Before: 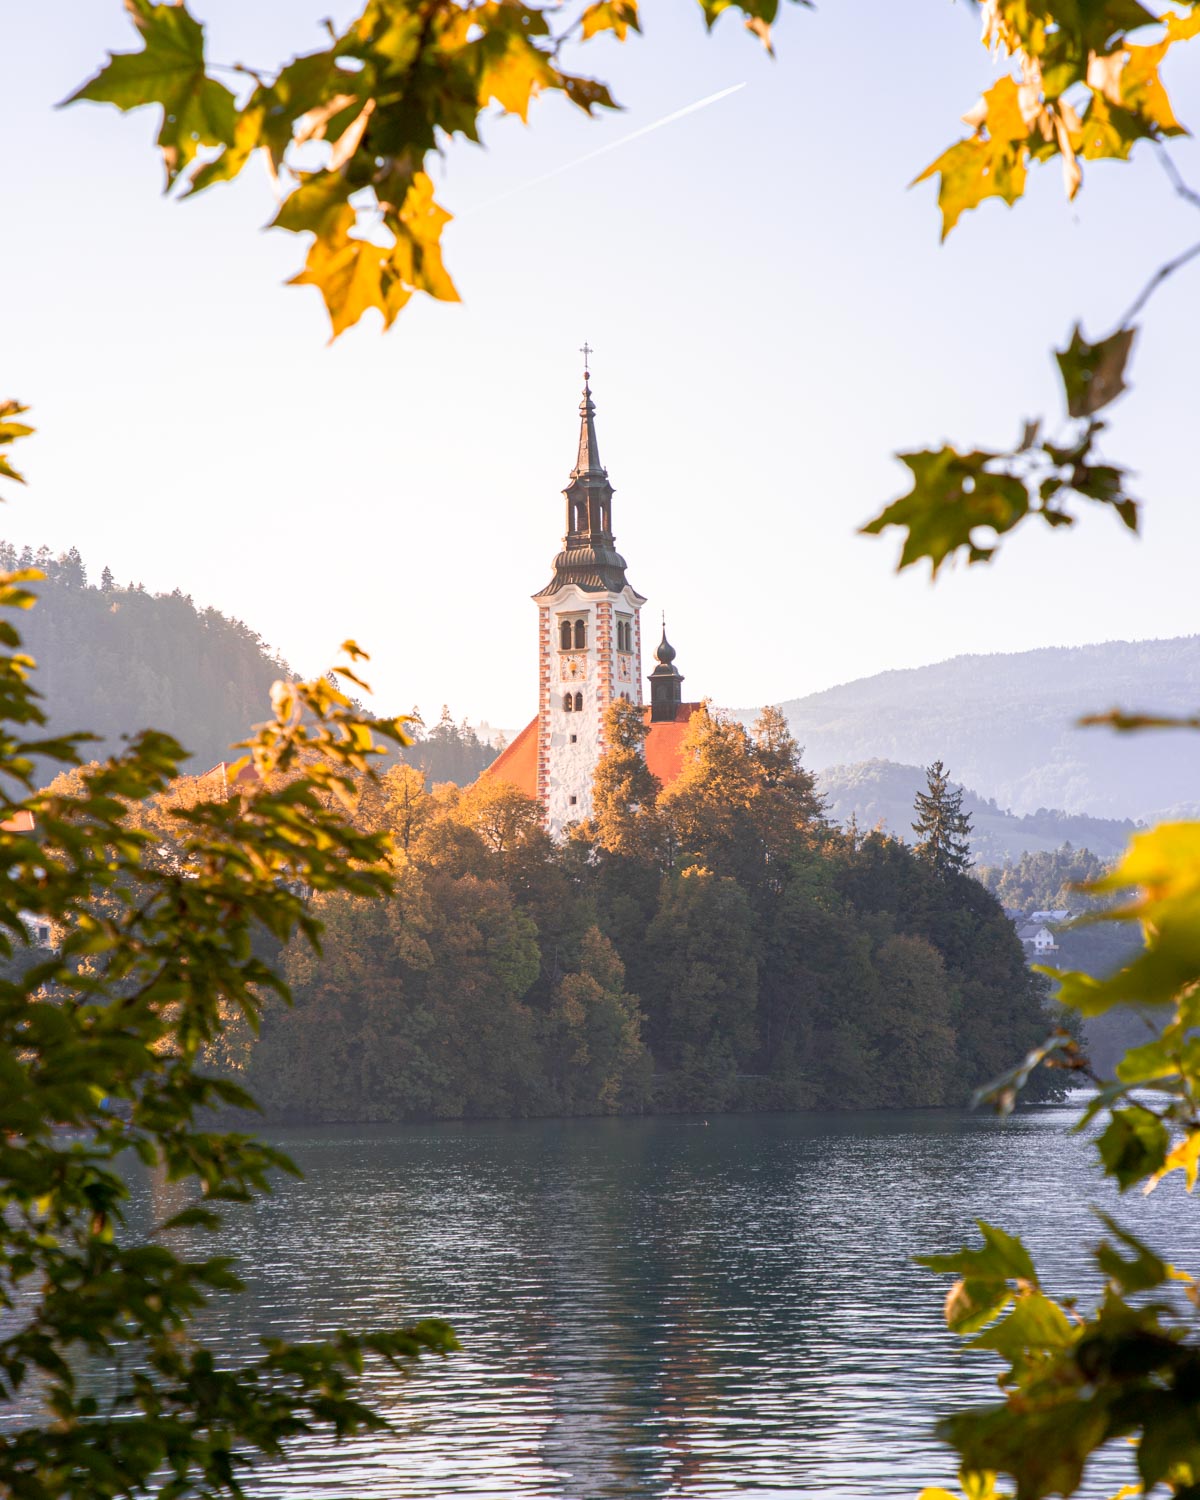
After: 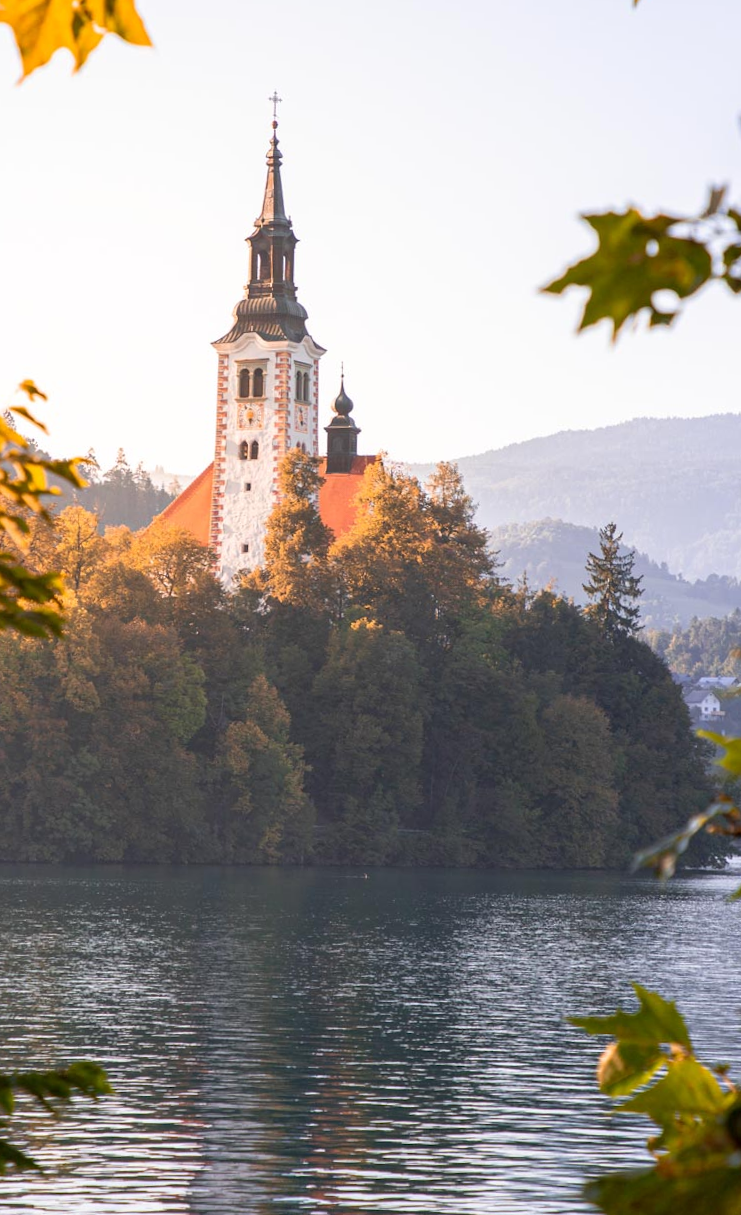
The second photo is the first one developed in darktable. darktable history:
rotate and perspective: rotation 2.17°, automatic cropping off
crop and rotate: left 28.256%, top 17.734%, right 12.656%, bottom 3.573%
